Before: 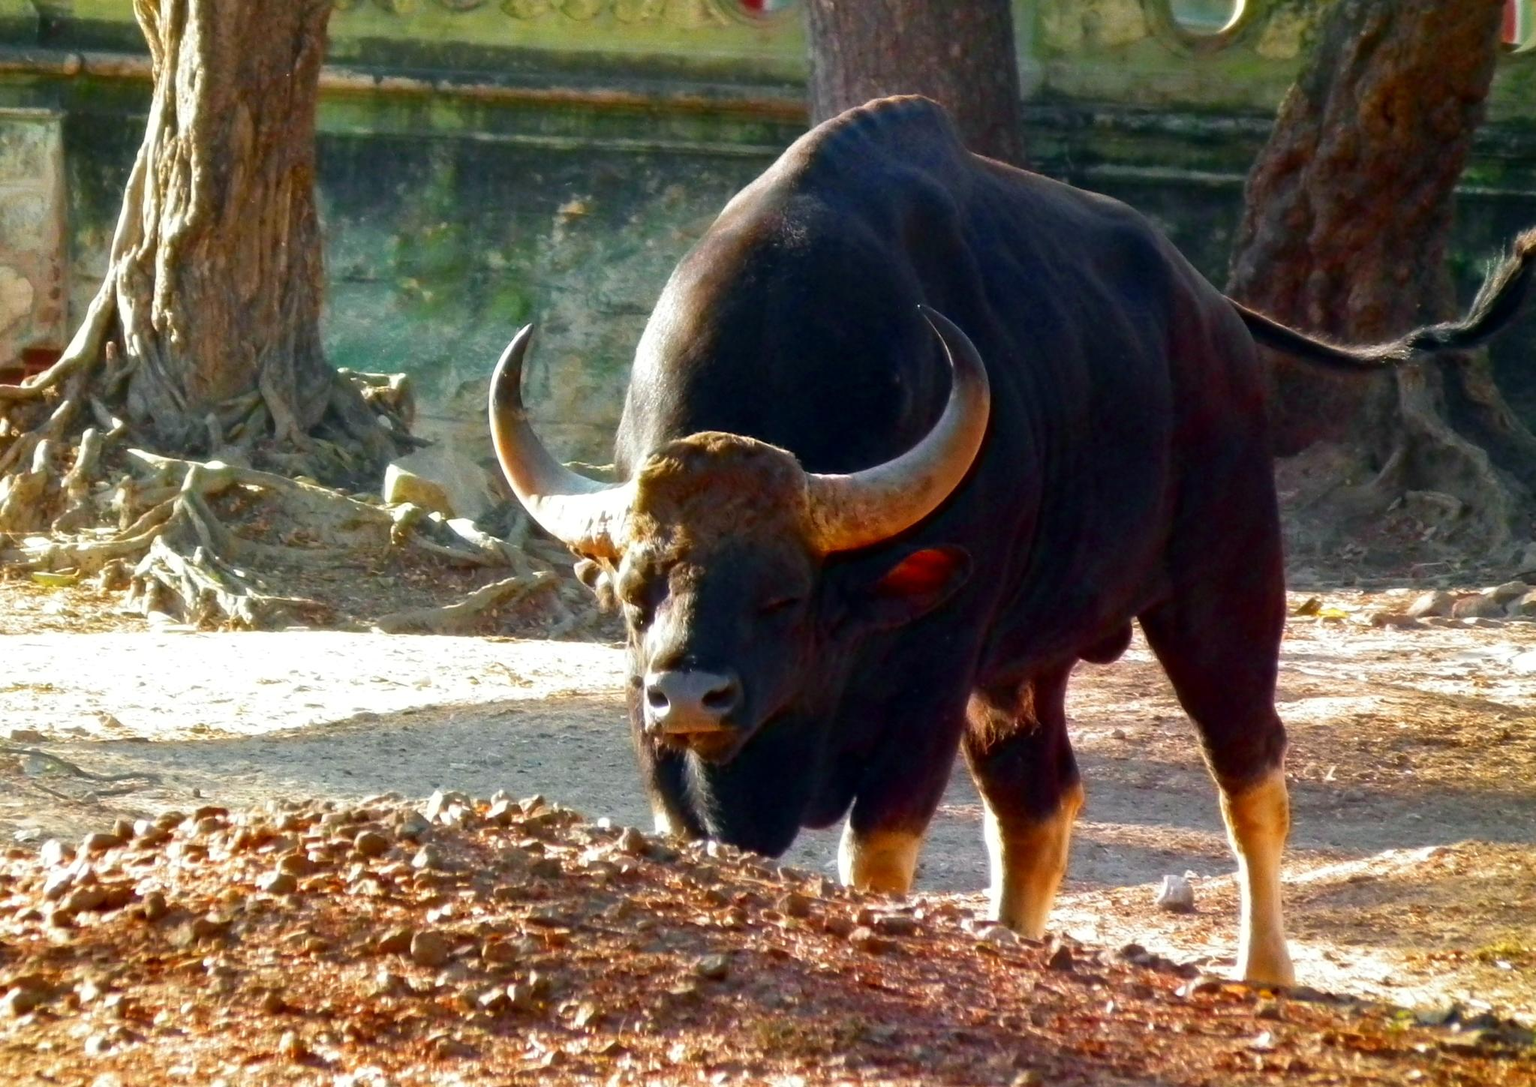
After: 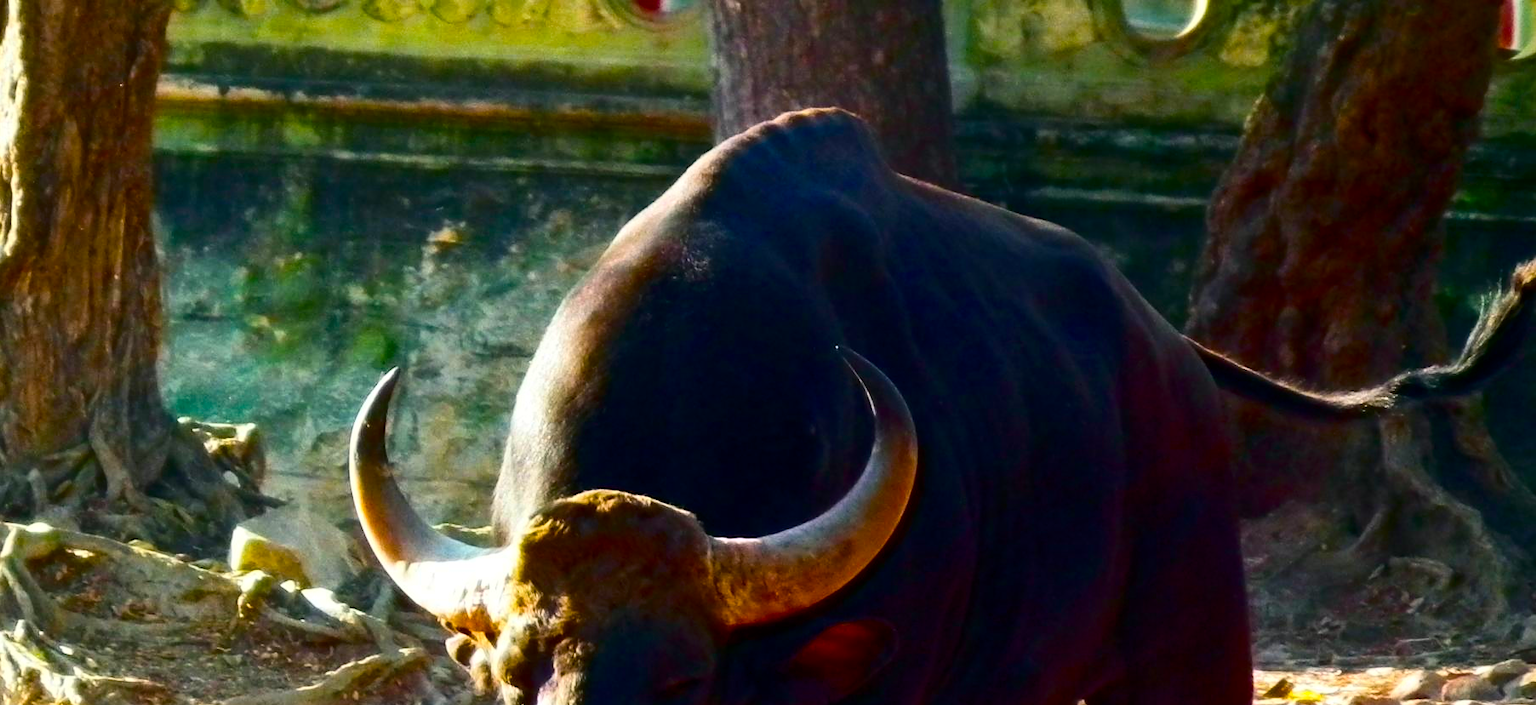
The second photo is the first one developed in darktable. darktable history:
color balance rgb: shadows lift › chroma 1.042%, shadows lift › hue 241.44°, perceptual saturation grading › global saturation 29.96%, global vibrance 31.917%
crop and rotate: left 11.784%, bottom 42.772%
contrast brightness saturation: contrast 0.275
